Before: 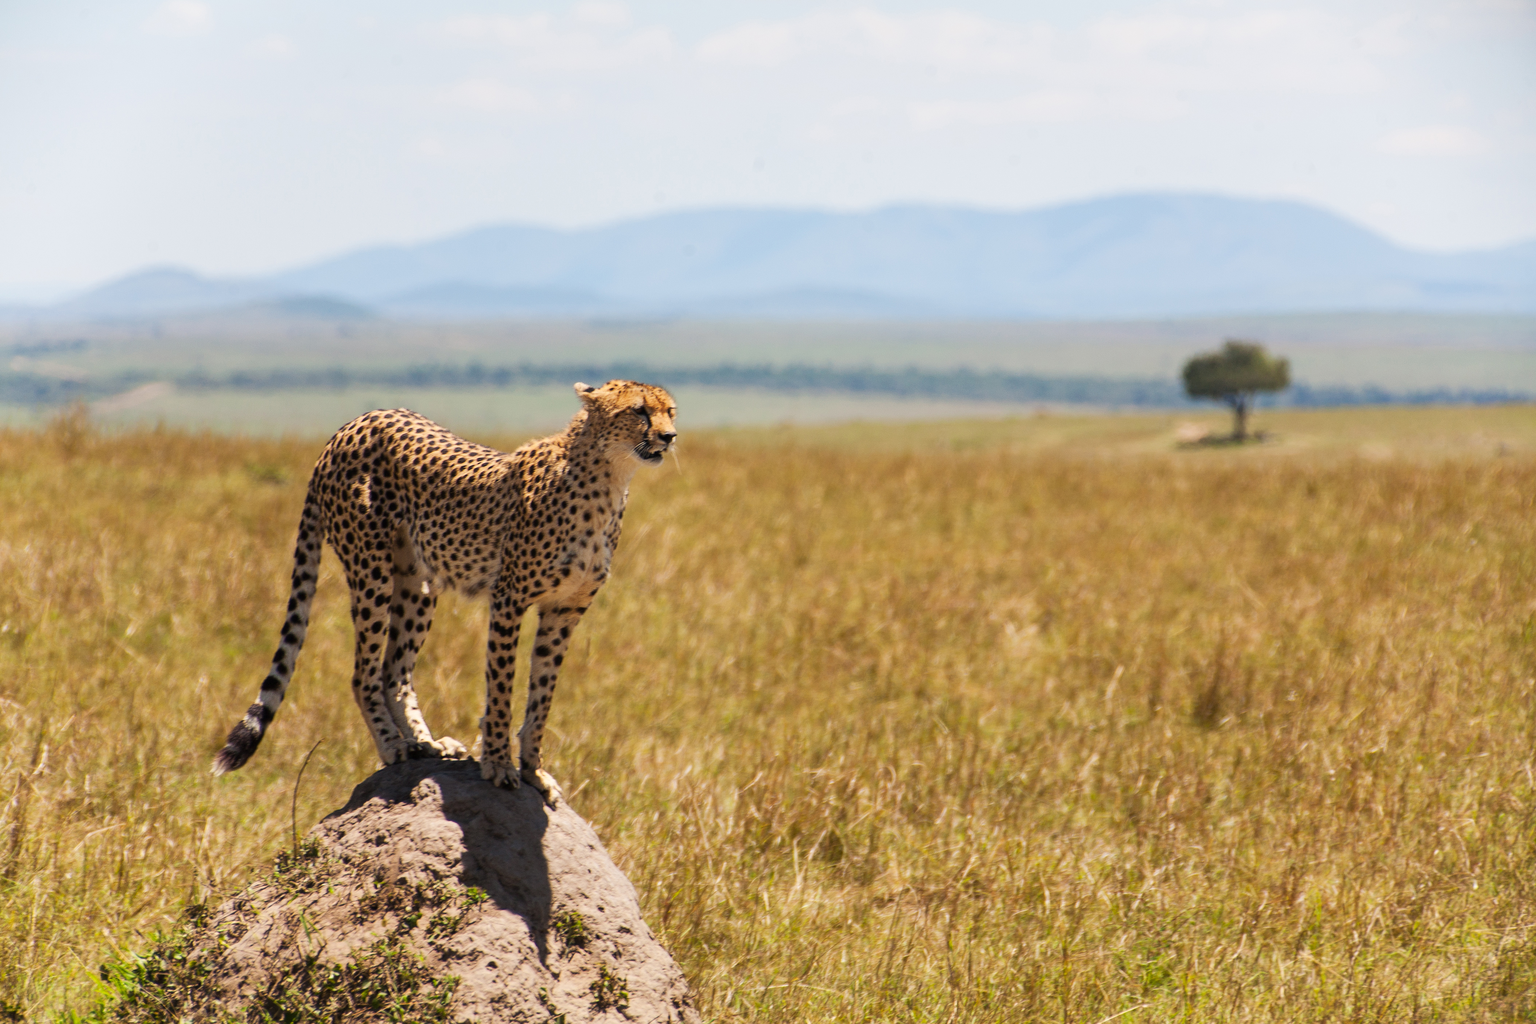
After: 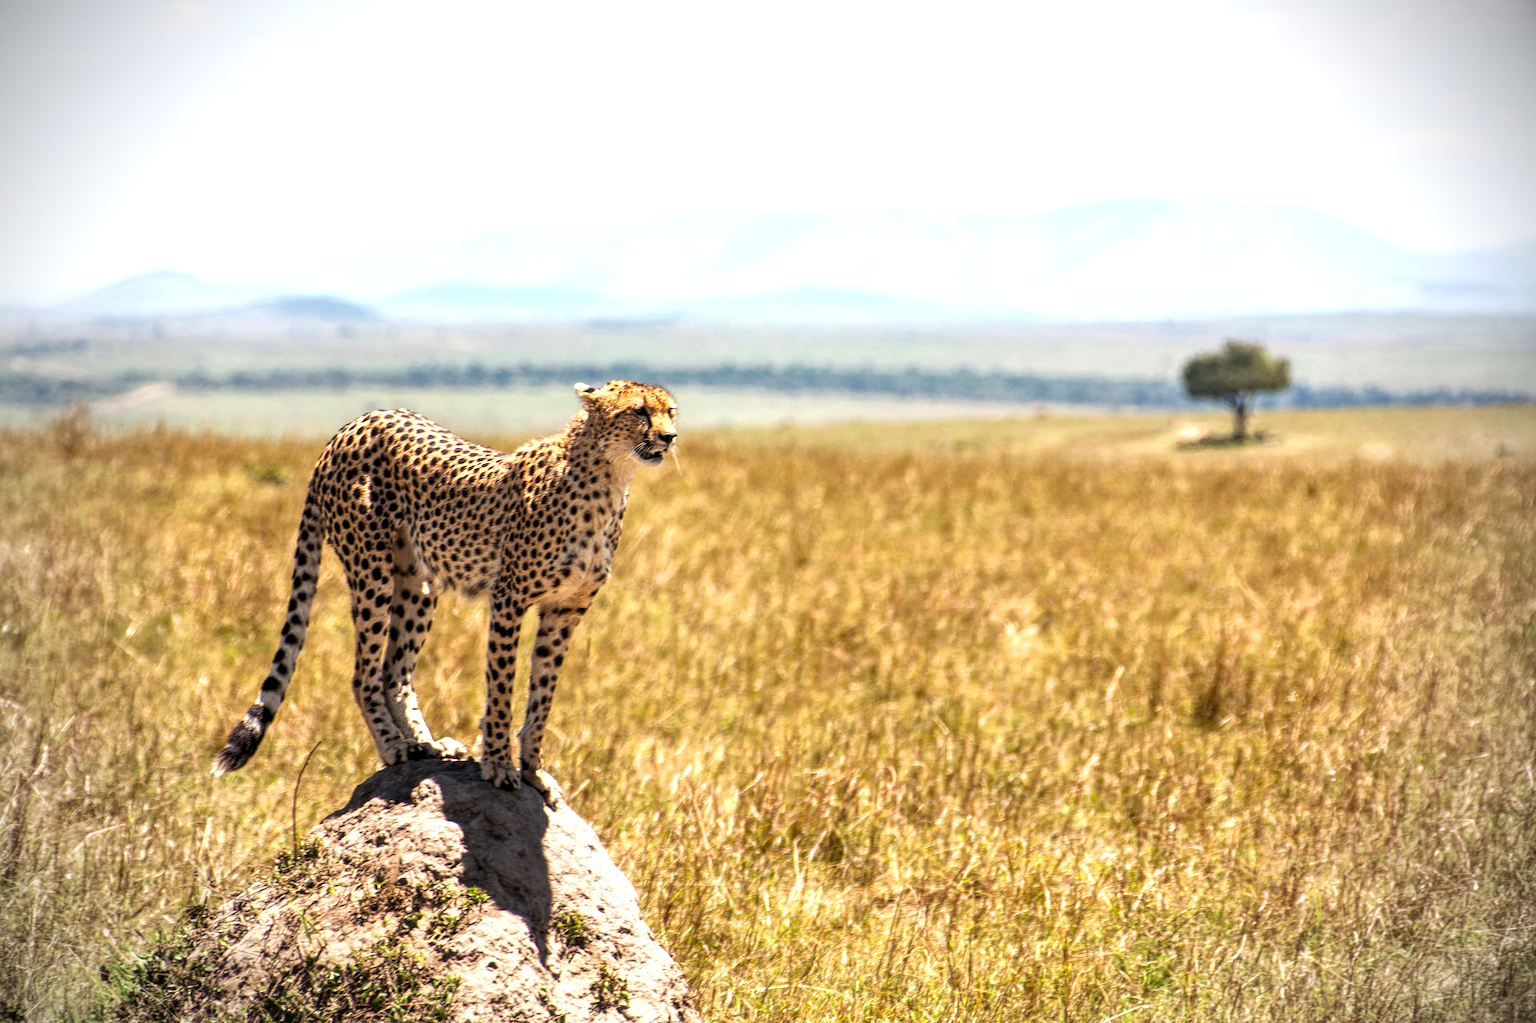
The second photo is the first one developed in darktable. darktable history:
crop: bottom 0.071%
exposure: black level correction 0, exposure 0.7 EV, compensate exposure bias true, compensate highlight preservation false
local contrast: highlights 100%, shadows 100%, detail 200%, midtone range 0.2
vignetting: fall-off start 75%, brightness -0.692, width/height ratio 1.084
